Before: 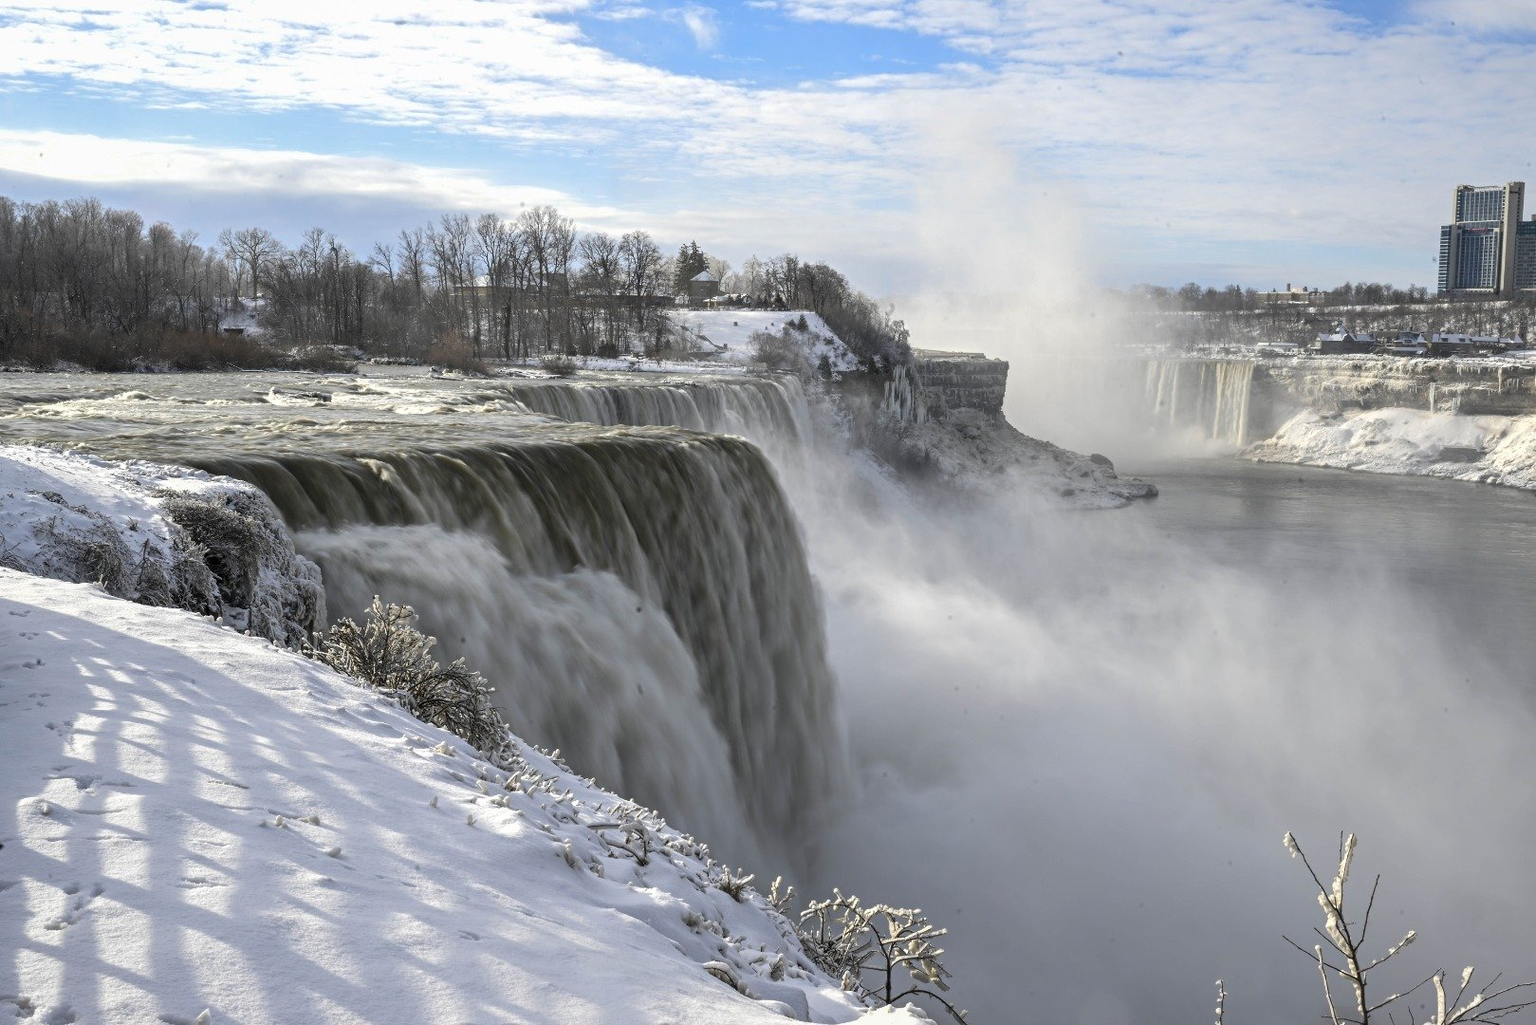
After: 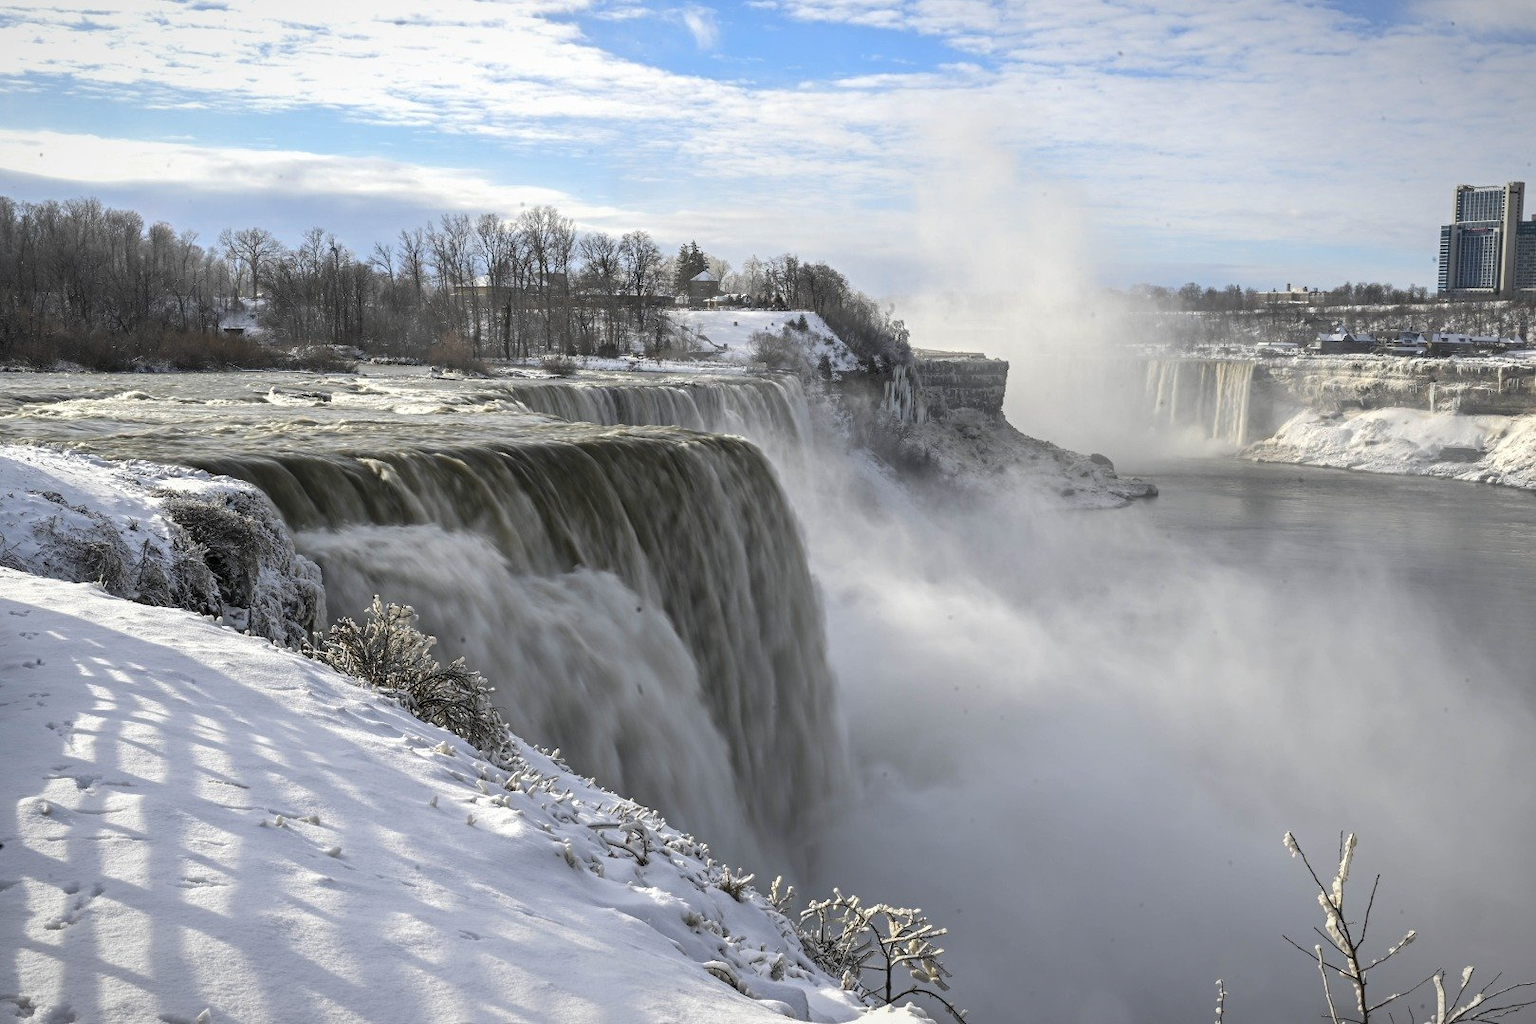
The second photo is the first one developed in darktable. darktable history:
vignetting: fall-off start 97.69%, fall-off radius 98.69%, width/height ratio 1.372
